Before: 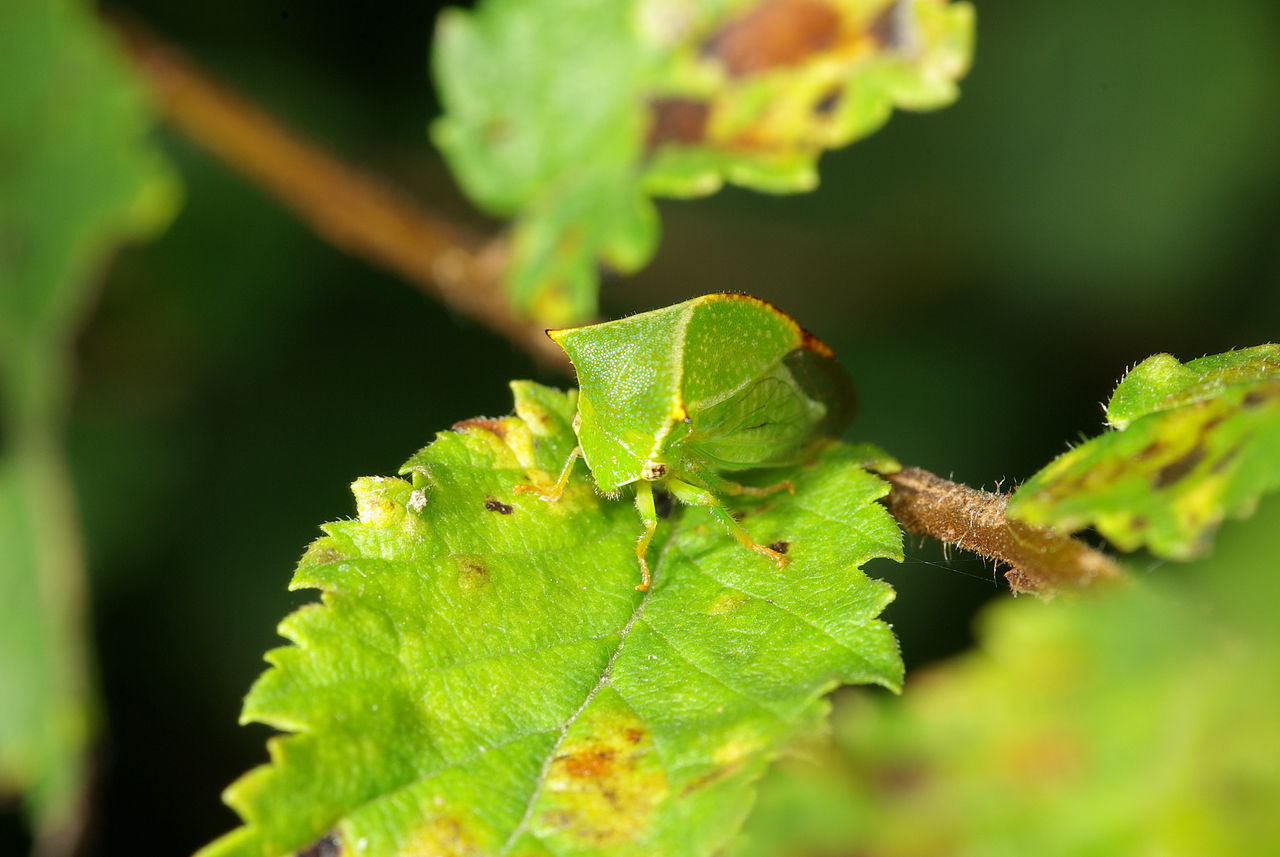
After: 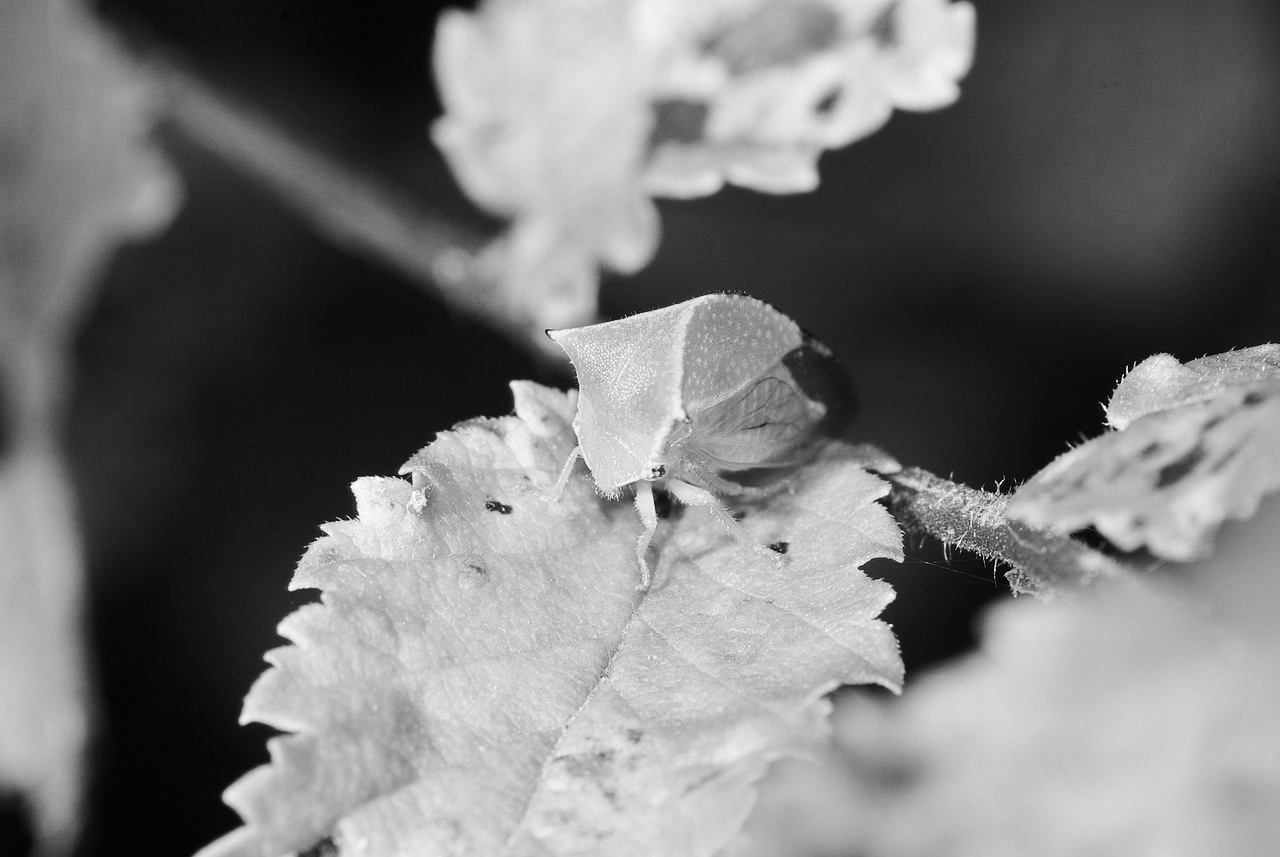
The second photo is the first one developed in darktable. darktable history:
monochrome: on, module defaults
tone curve: curves: ch0 [(0, 0) (0.003, 0.008) (0.011, 0.011) (0.025, 0.018) (0.044, 0.028) (0.069, 0.039) (0.1, 0.056) (0.136, 0.081) (0.177, 0.118) (0.224, 0.164) (0.277, 0.223) (0.335, 0.3) (0.399, 0.399) (0.468, 0.51) (0.543, 0.618) (0.623, 0.71) (0.709, 0.79) (0.801, 0.865) (0.898, 0.93) (1, 1)], preserve colors none
